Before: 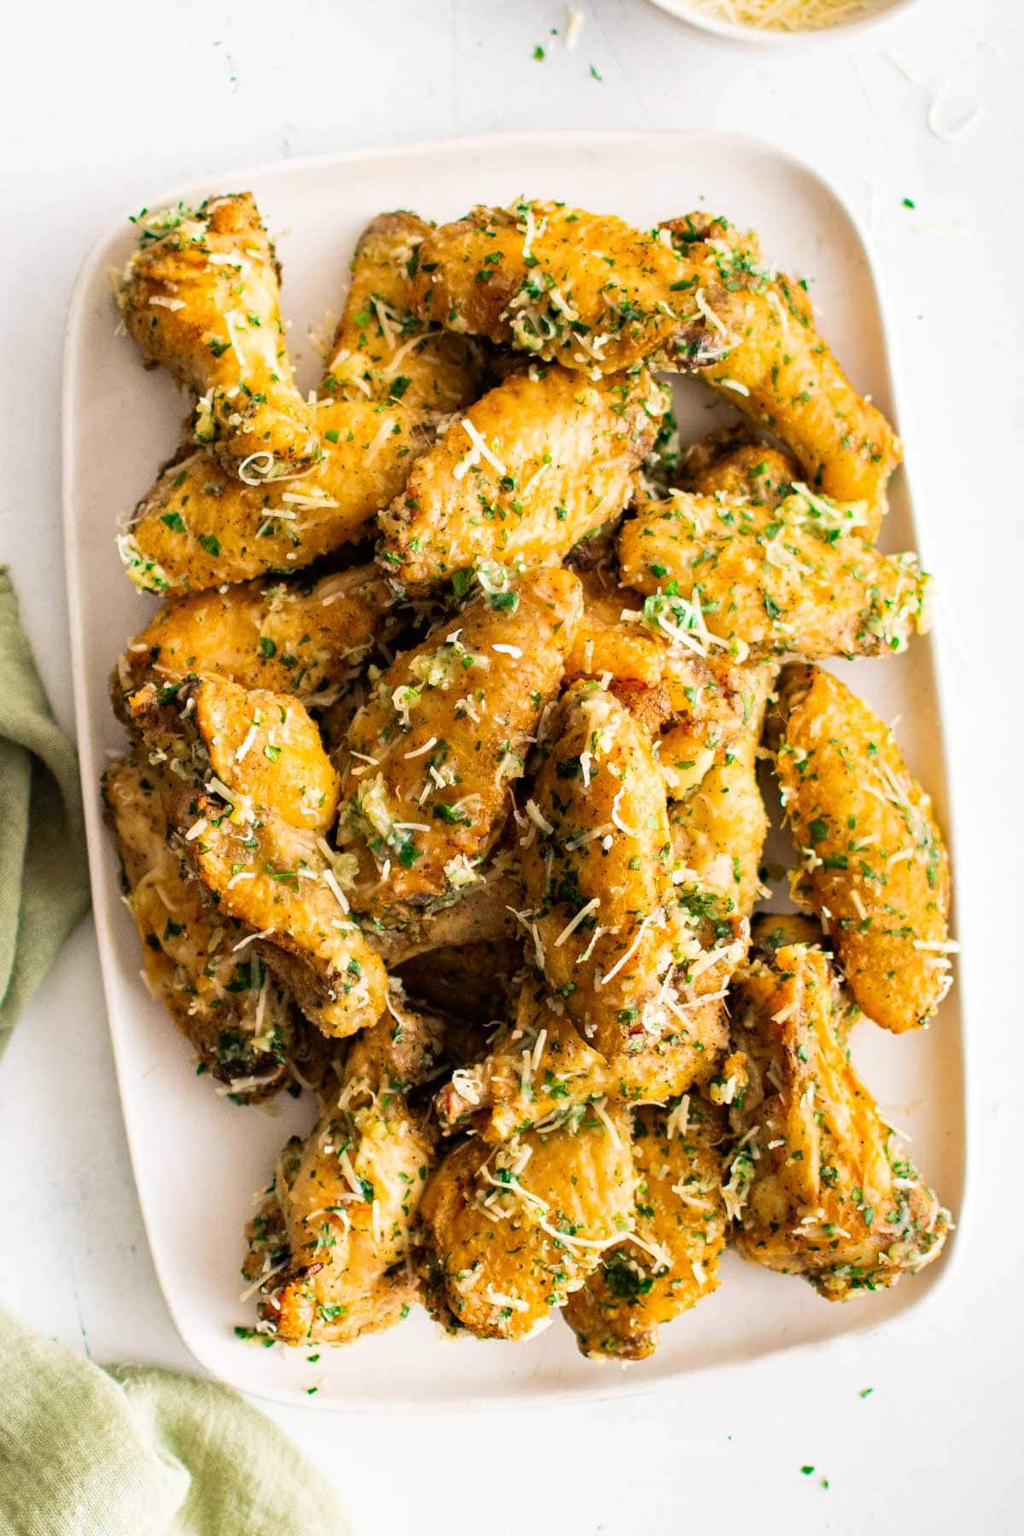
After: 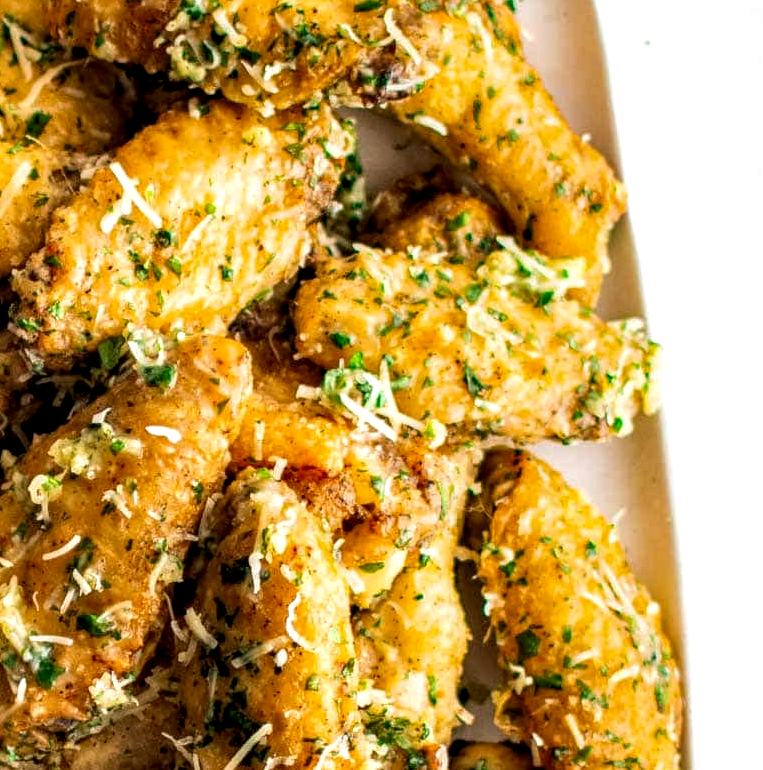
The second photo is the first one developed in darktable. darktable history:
exposure: exposure -0.015 EV, compensate highlight preservation false
levels: mode automatic
crop: left 35.994%, top 18.284%, right 0.368%, bottom 38.898%
haze removal: compatibility mode true, adaptive false
local contrast: detail 150%
